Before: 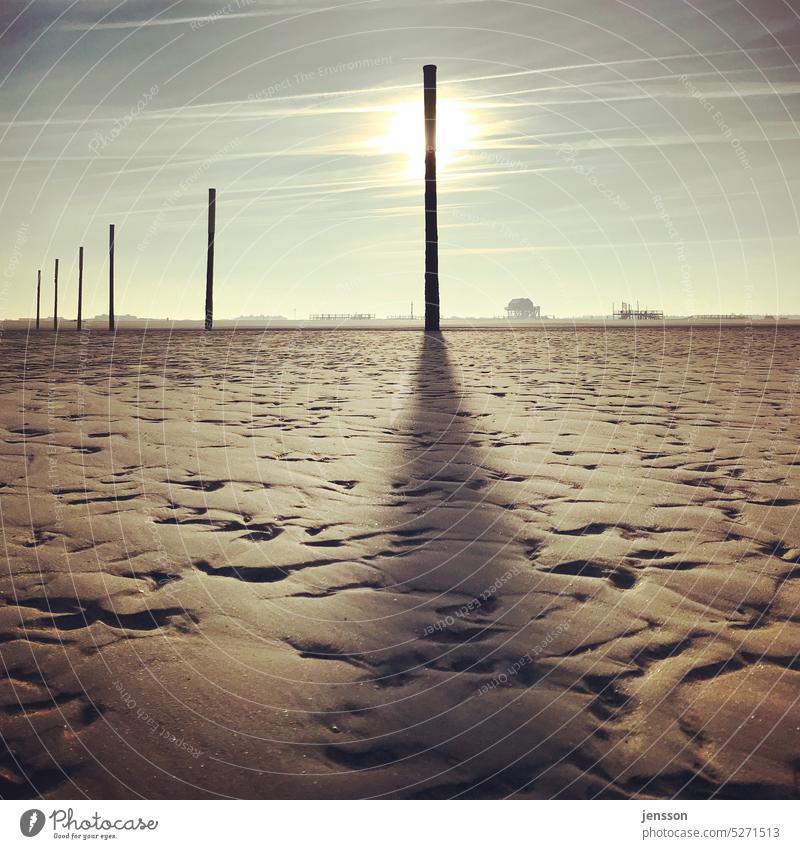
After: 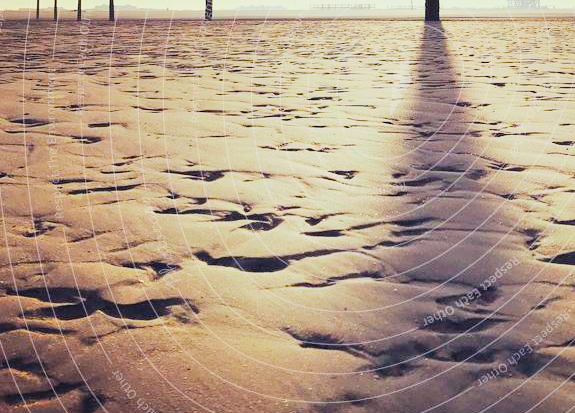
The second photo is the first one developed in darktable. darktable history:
exposure: black level correction 0, exposure 1.107 EV, compensate highlight preservation false
filmic rgb: black relative exposure -7.15 EV, white relative exposure 5.38 EV, hardness 3.02
crop: top 36.514%, right 28.066%, bottom 14.746%
color balance rgb: shadows lift › luminance -20.236%, power › chroma 0.241%, power › hue 61.63°, highlights gain › luminance 16.907%, highlights gain › chroma 2.841%, highlights gain › hue 261.19°, linear chroma grading › global chroma 10.425%, perceptual saturation grading › global saturation 25.221%, global vibrance 20%
